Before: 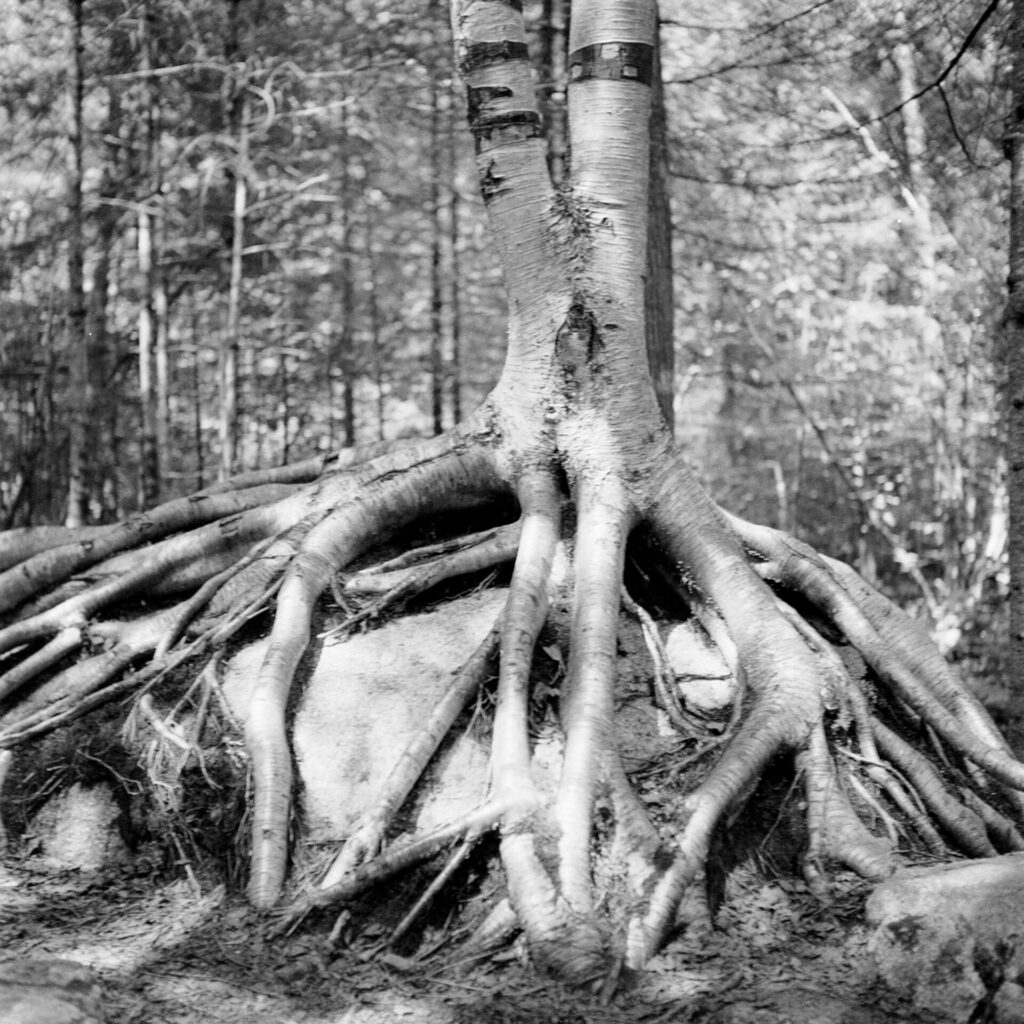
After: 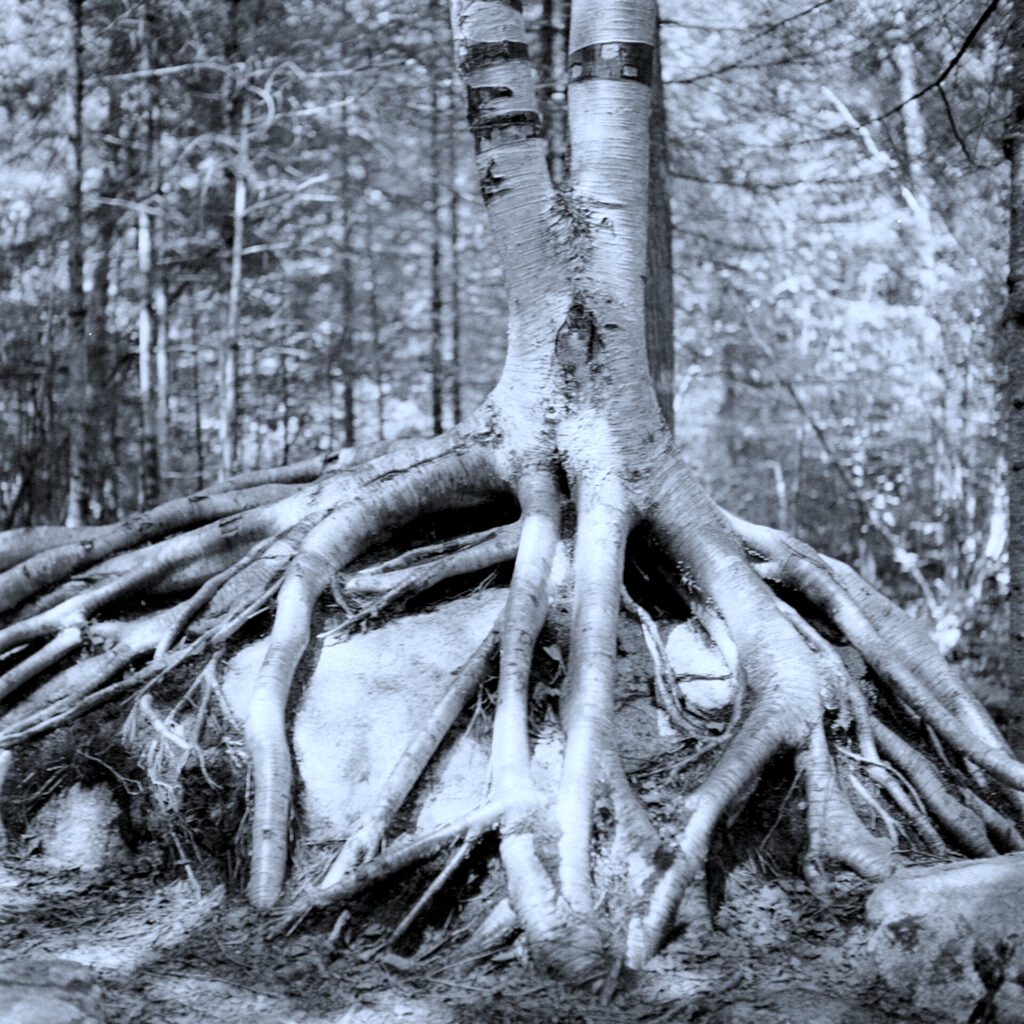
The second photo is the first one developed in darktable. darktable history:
levels: levels [0.016, 0.5, 0.996]
color correction: highlights a* -2.24, highlights b* -18.1
